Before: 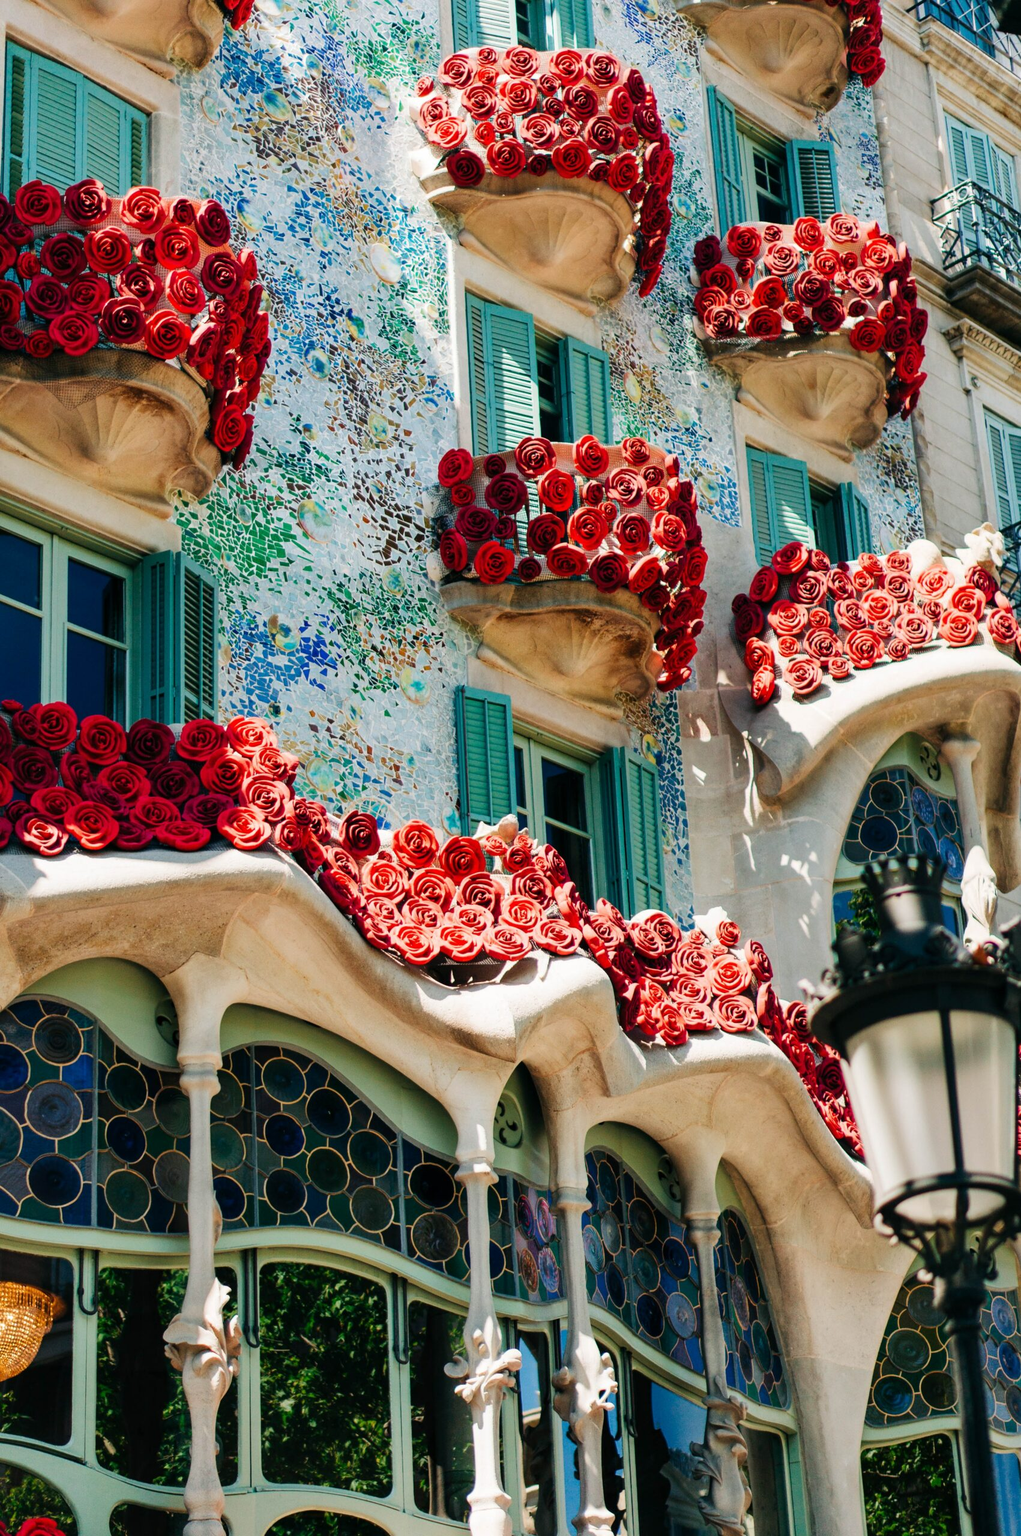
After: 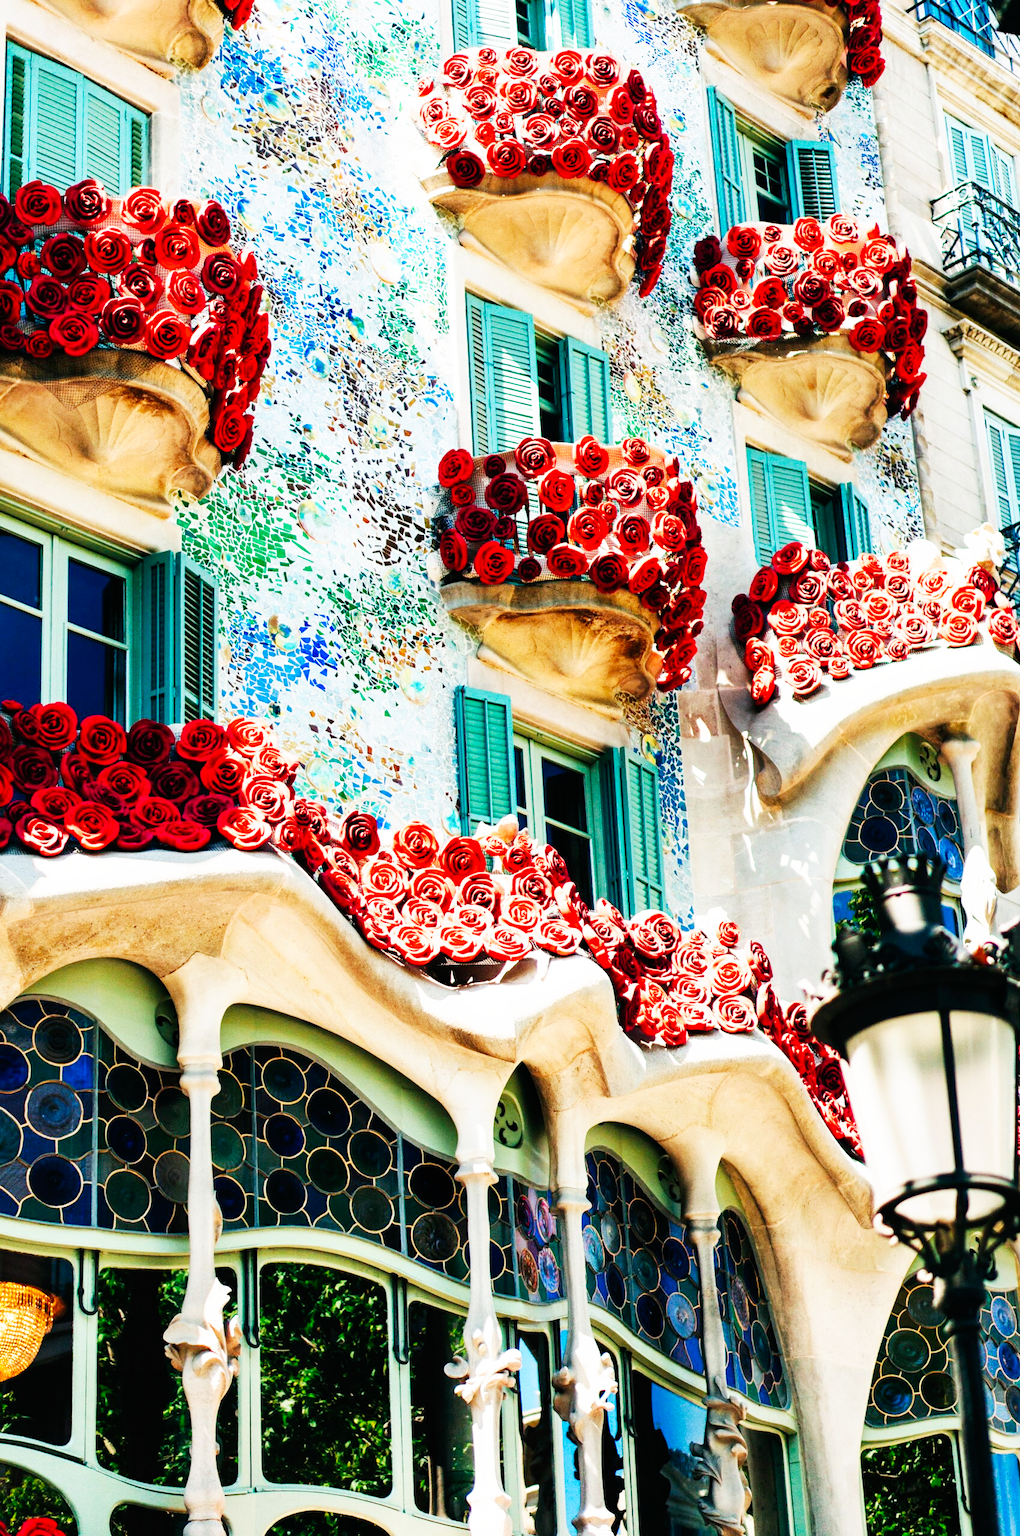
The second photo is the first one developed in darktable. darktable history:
color zones: curves: ch0 [(0.068, 0.464) (0.25, 0.5) (0.48, 0.508) (0.75, 0.536) (0.886, 0.476) (0.967, 0.456)]; ch1 [(0.066, 0.456) (0.25, 0.5) (0.616, 0.508) (0.746, 0.56) (0.934, 0.444)]
base curve: curves: ch0 [(0, 0) (0.007, 0.004) (0.027, 0.03) (0.046, 0.07) (0.207, 0.54) (0.442, 0.872) (0.673, 0.972) (1, 1)], preserve colors none
